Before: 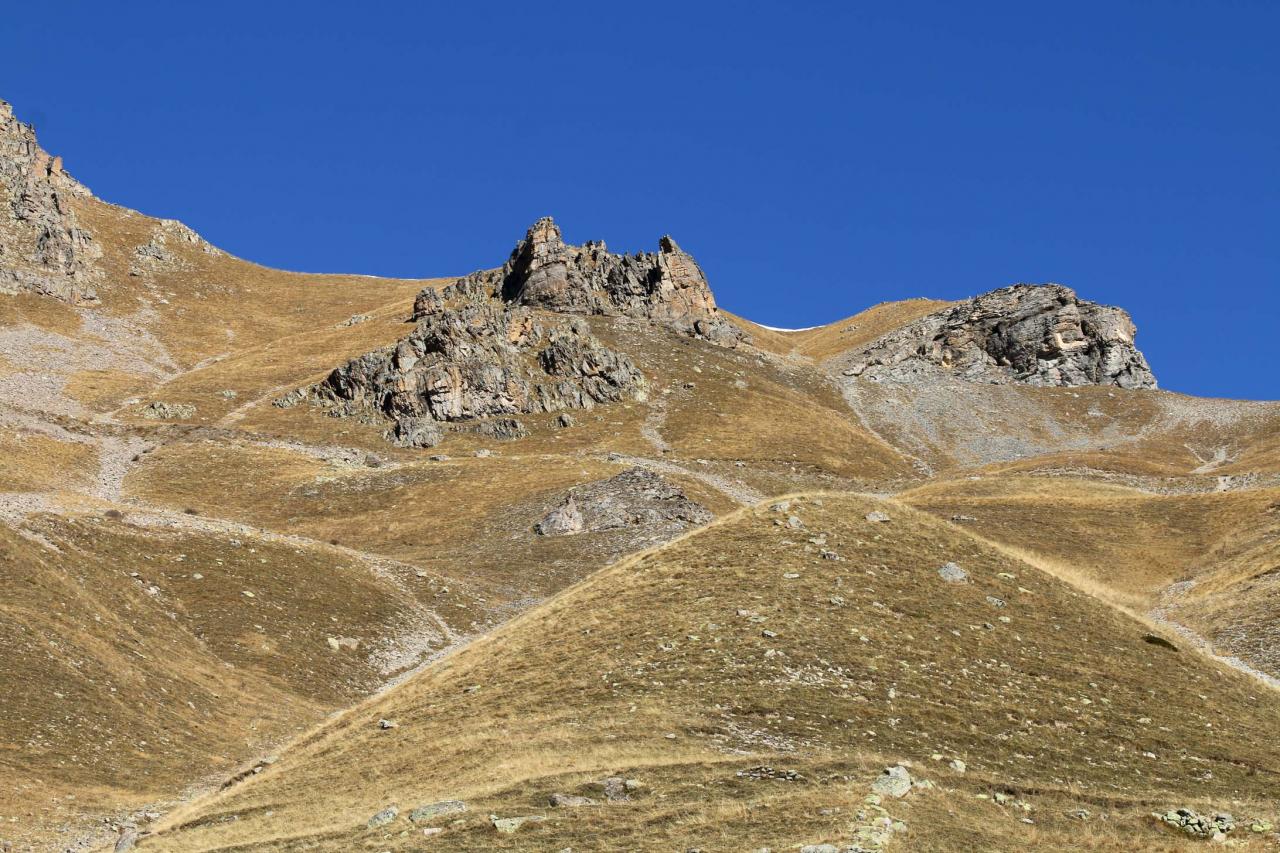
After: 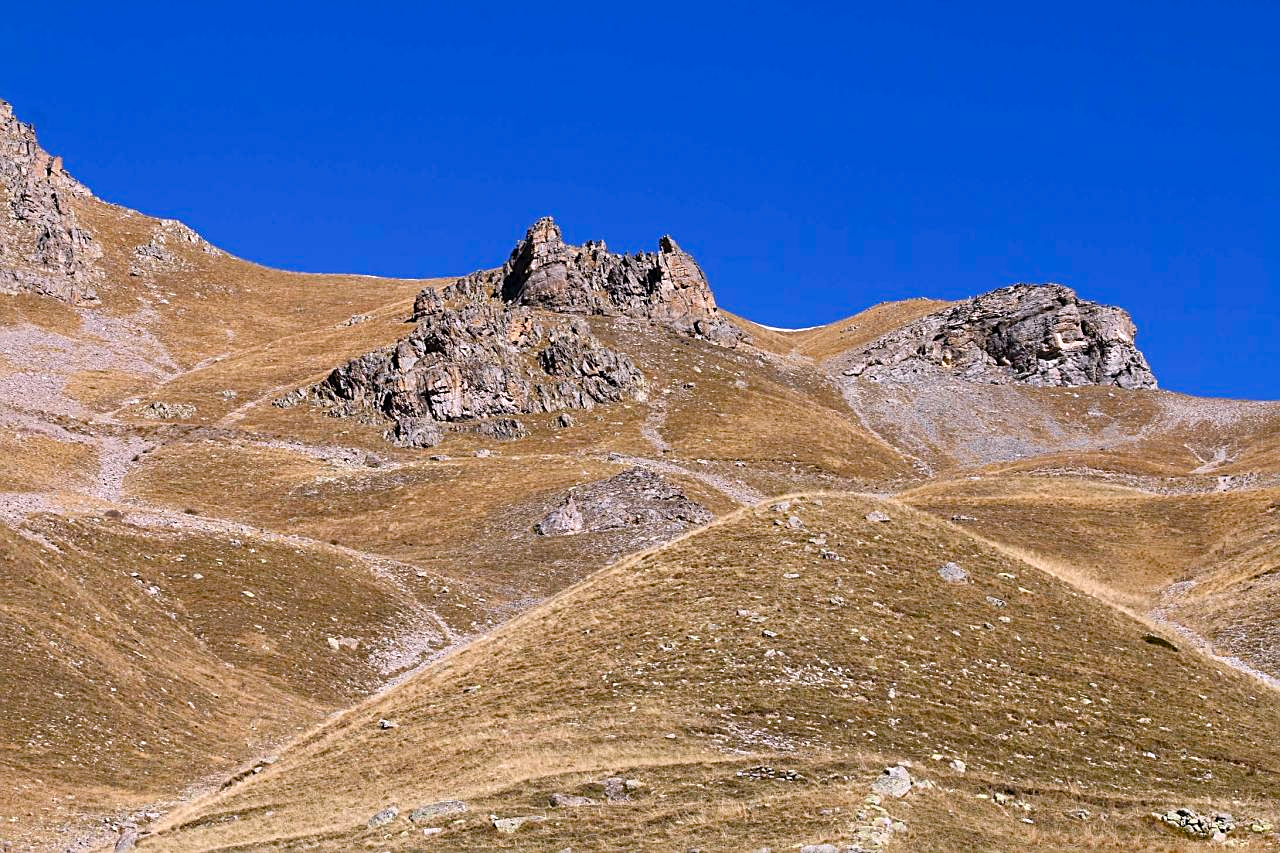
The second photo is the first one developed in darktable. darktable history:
white balance: red 1.066, blue 1.119
color balance rgb: perceptual saturation grading › global saturation 20%, perceptual saturation grading › highlights -25%, perceptual saturation grading › shadows 25%
sharpen: amount 0.55
